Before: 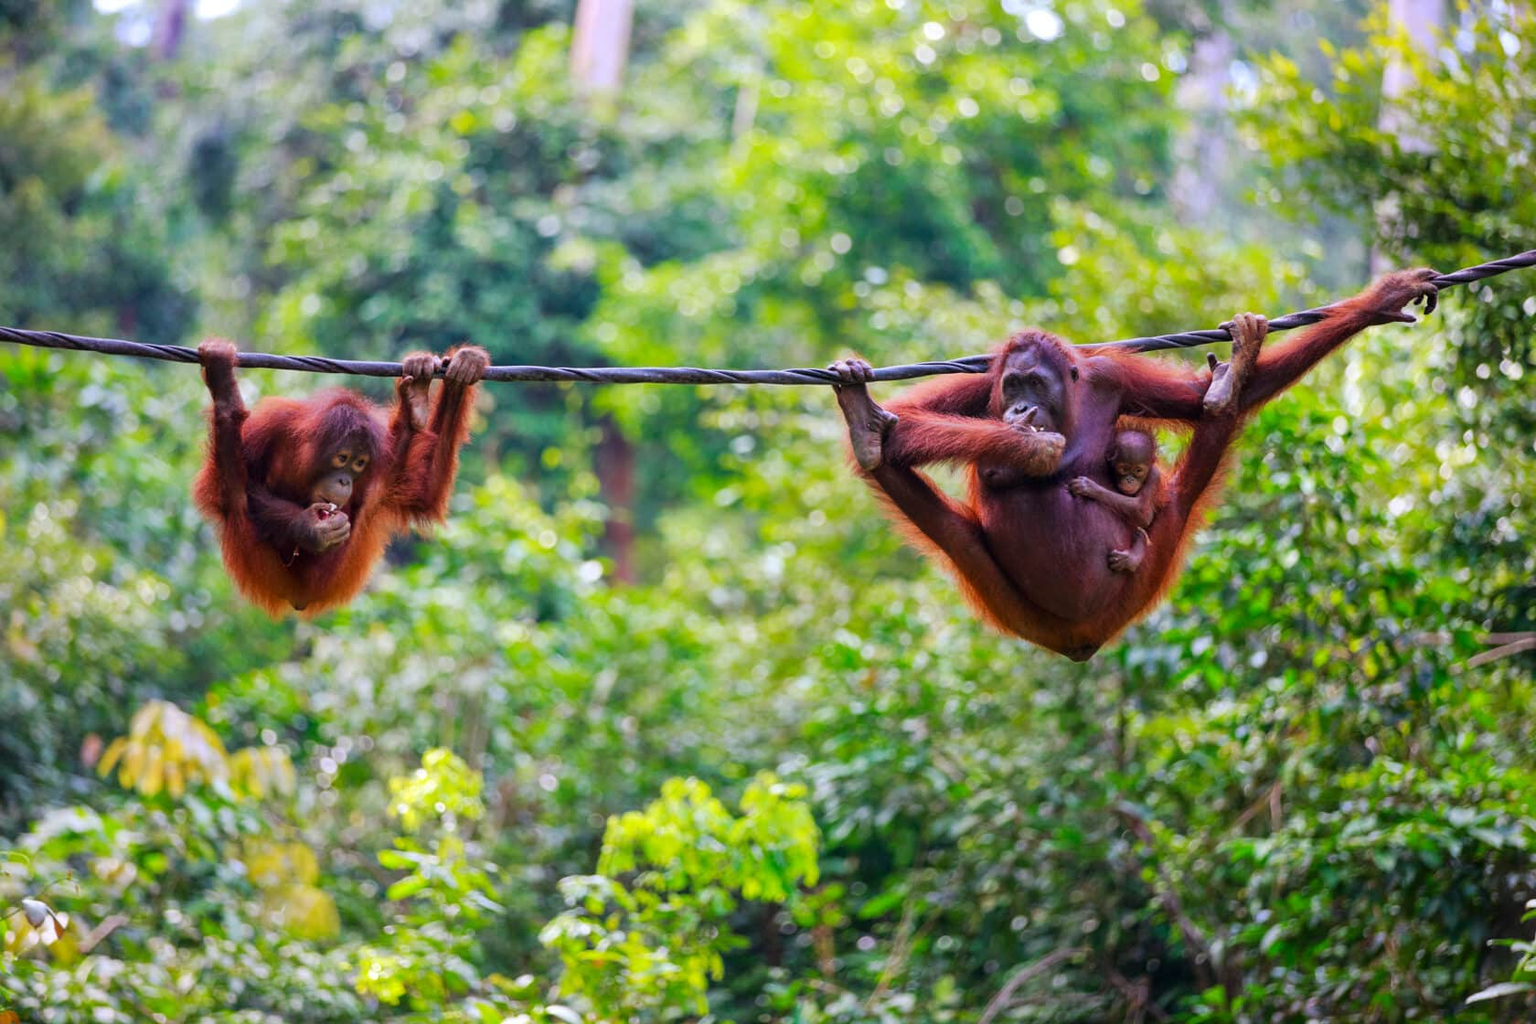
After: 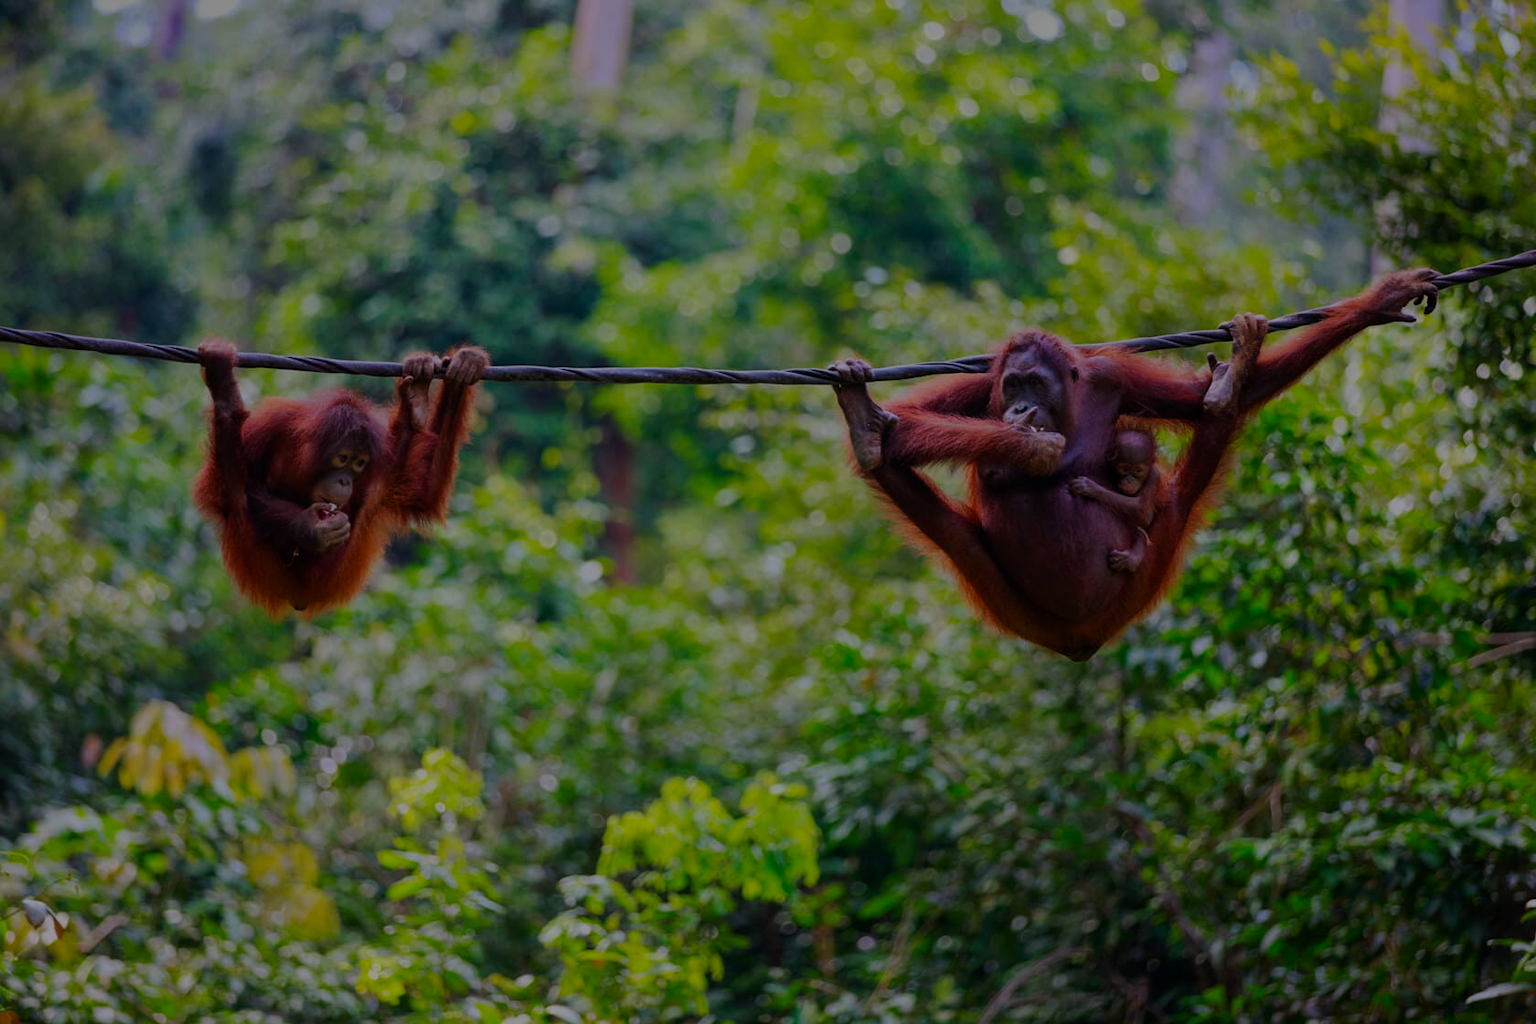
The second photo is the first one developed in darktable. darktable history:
tone equalizer: -8 EV -1.98 EV, -7 EV -2 EV, -6 EV -1.97 EV, -5 EV -1.97 EV, -4 EV -1.99 EV, -3 EV -1.97 EV, -2 EV -1.98 EV, -1 EV -1.61 EV, +0 EV -1.98 EV
contrast brightness saturation: saturation 0.125
